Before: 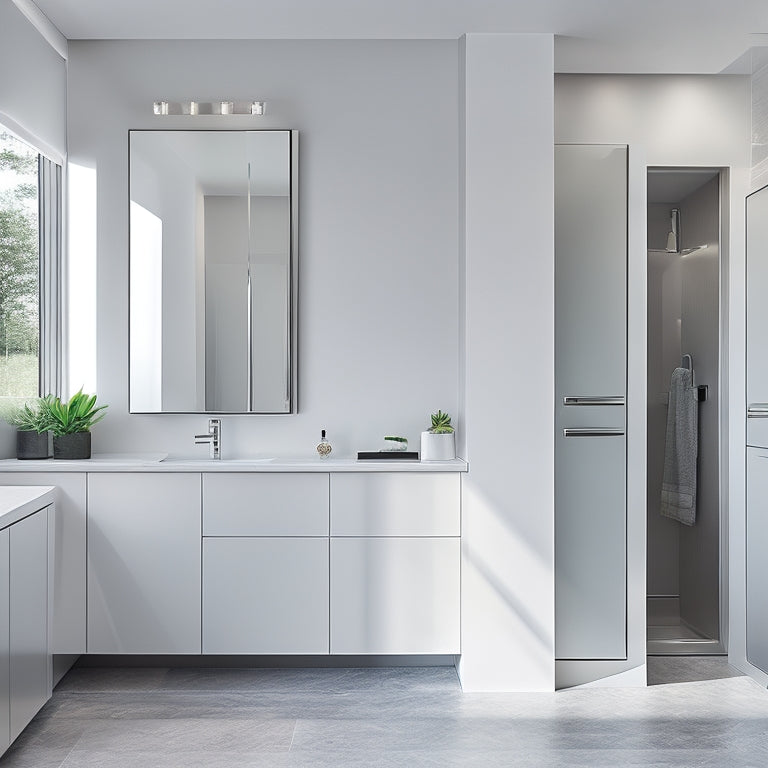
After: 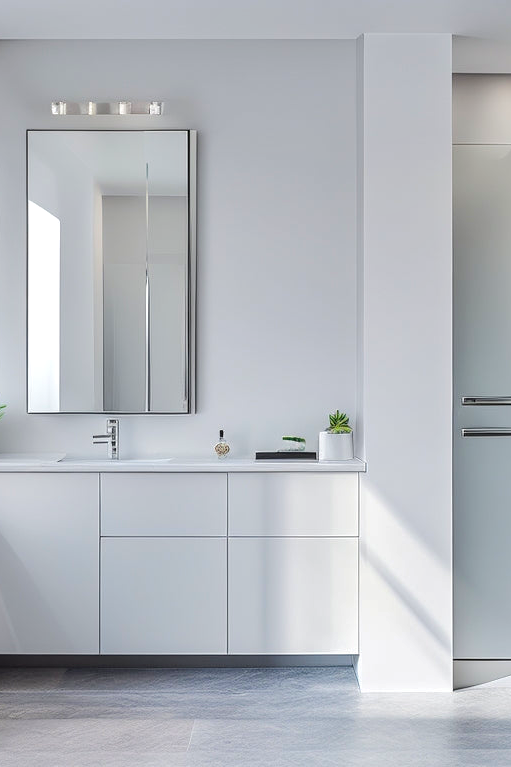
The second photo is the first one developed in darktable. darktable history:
base curve: curves: ch0 [(0, 0) (0.262, 0.32) (0.722, 0.705) (1, 1)]
crop and rotate: left 13.343%, right 20.028%
color balance rgb: perceptual saturation grading › global saturation 36.71%
local contrast: on, module defaults
